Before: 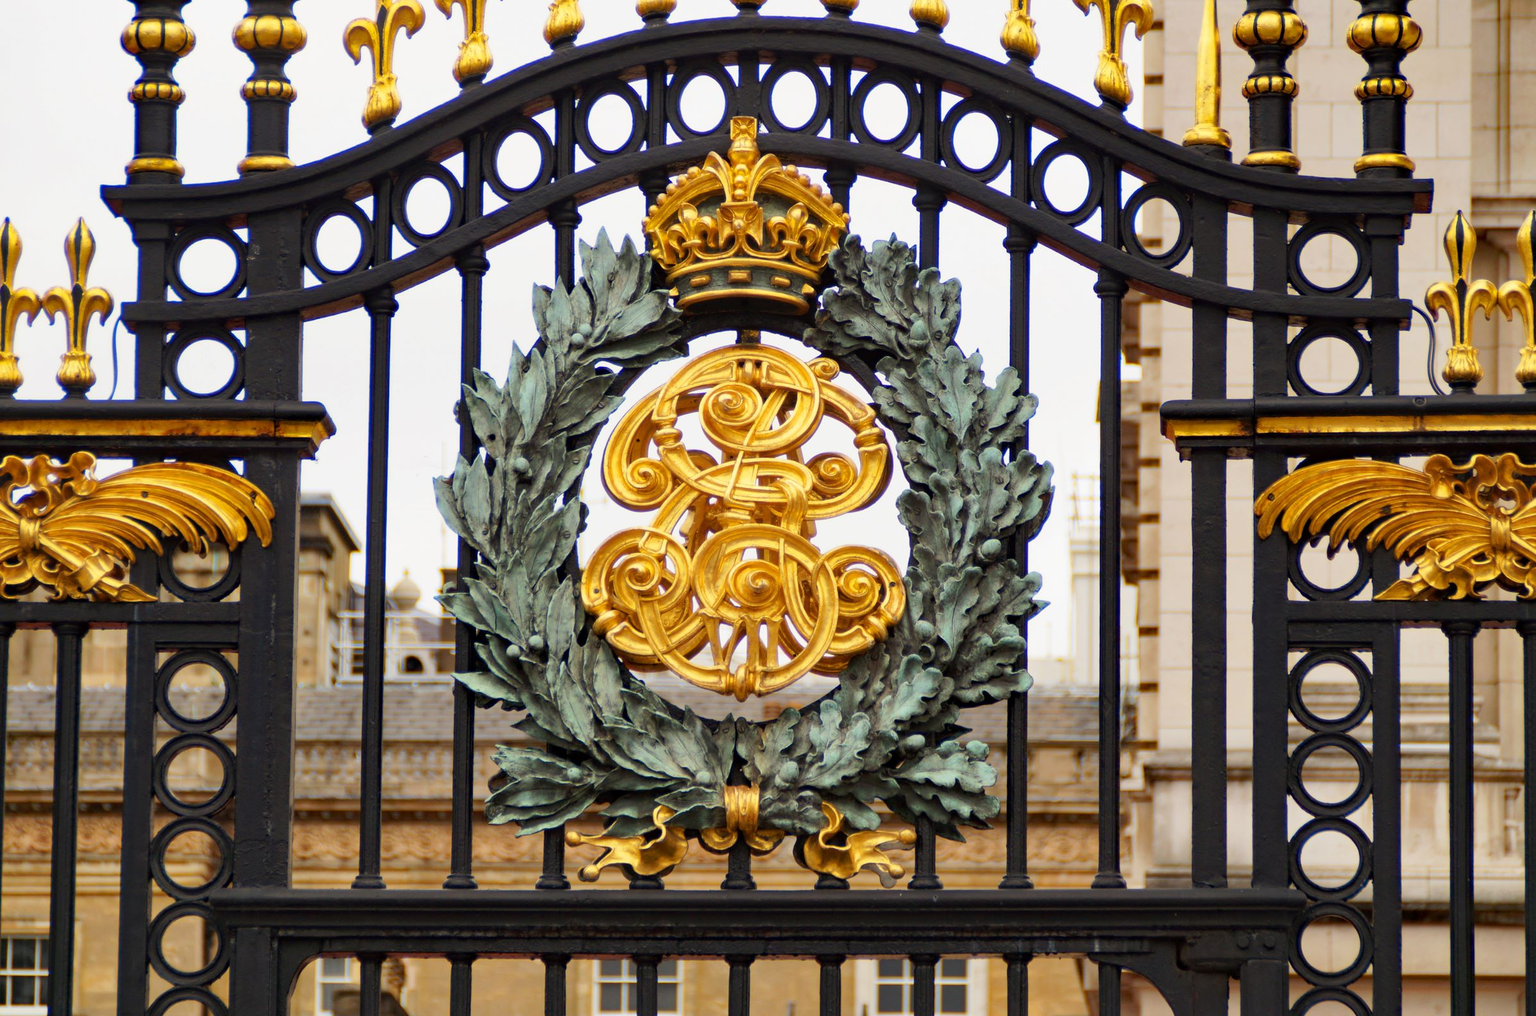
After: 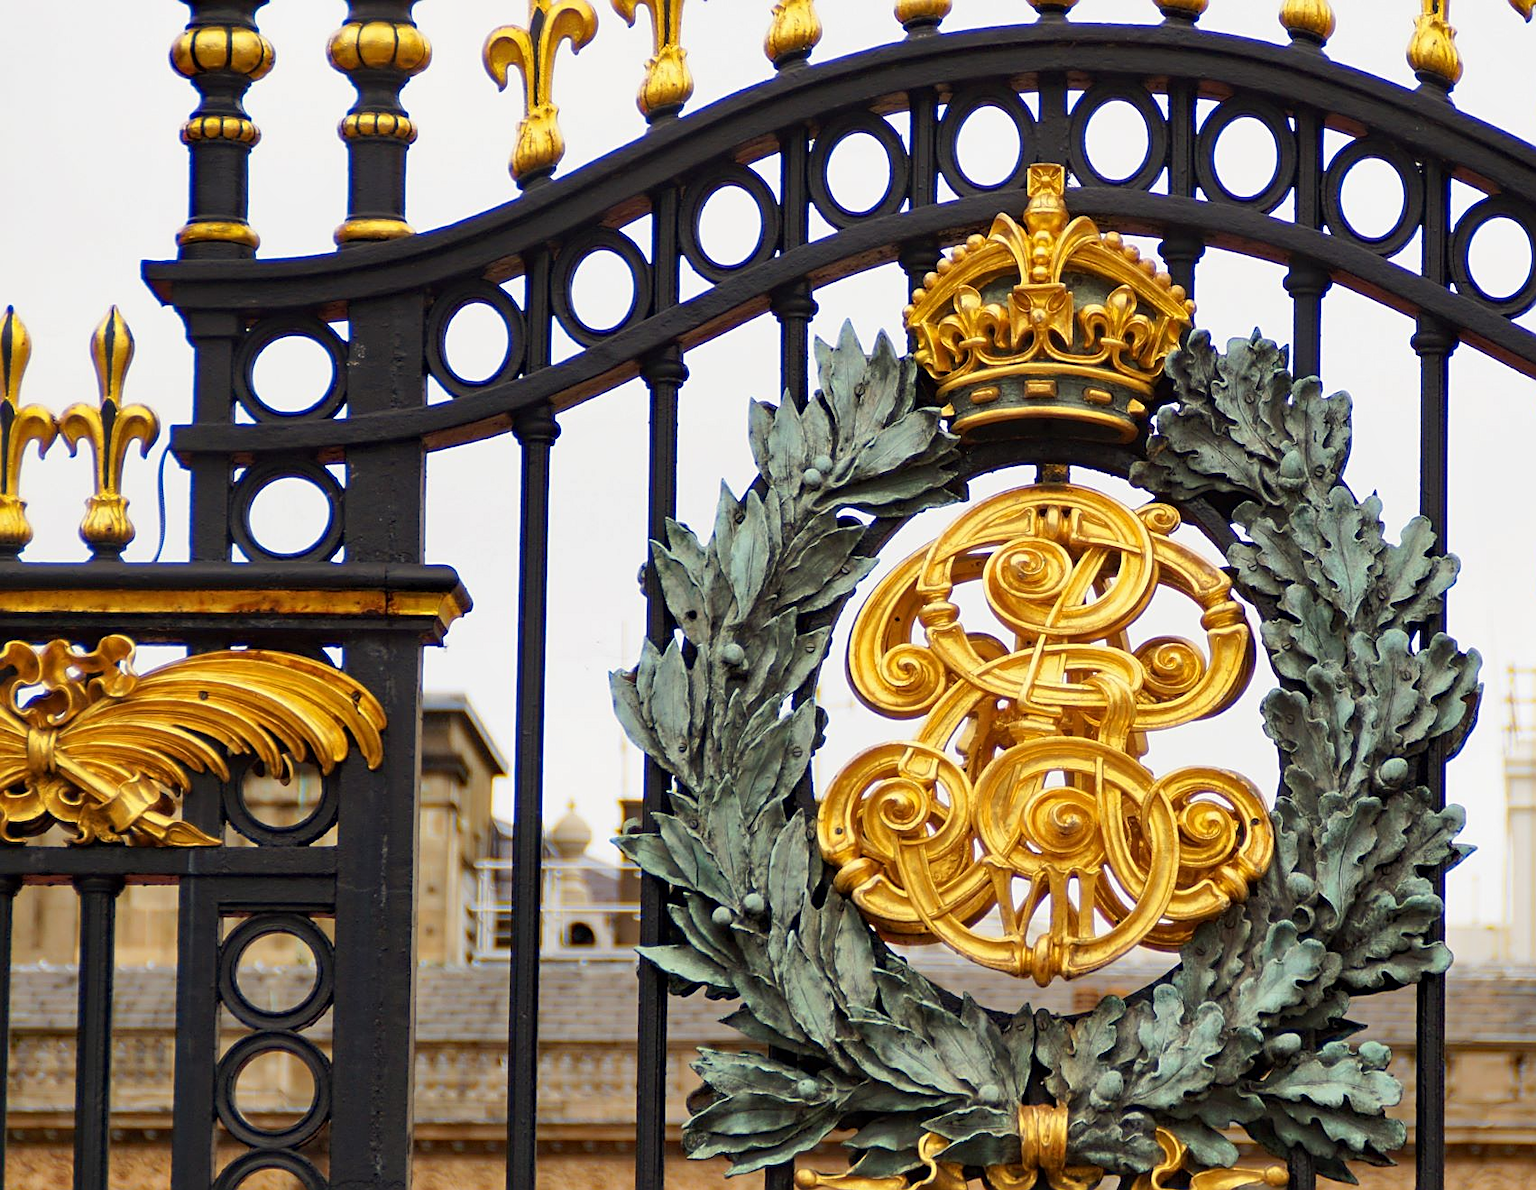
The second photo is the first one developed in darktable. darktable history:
crop: right 28.885%, bottom 16.626%
tone equalizer: -7 EV 0.18 EV, -6 EV 0.12 EV, -5 EV 0.08 EV, -4 EV 0.04 EV, -2 EV -0.02 EV, -1 EV -0.04 EV, +0 EV -0.06 EV, luminance estimator HSV value / RGB max
sharpen: on, module defaults
